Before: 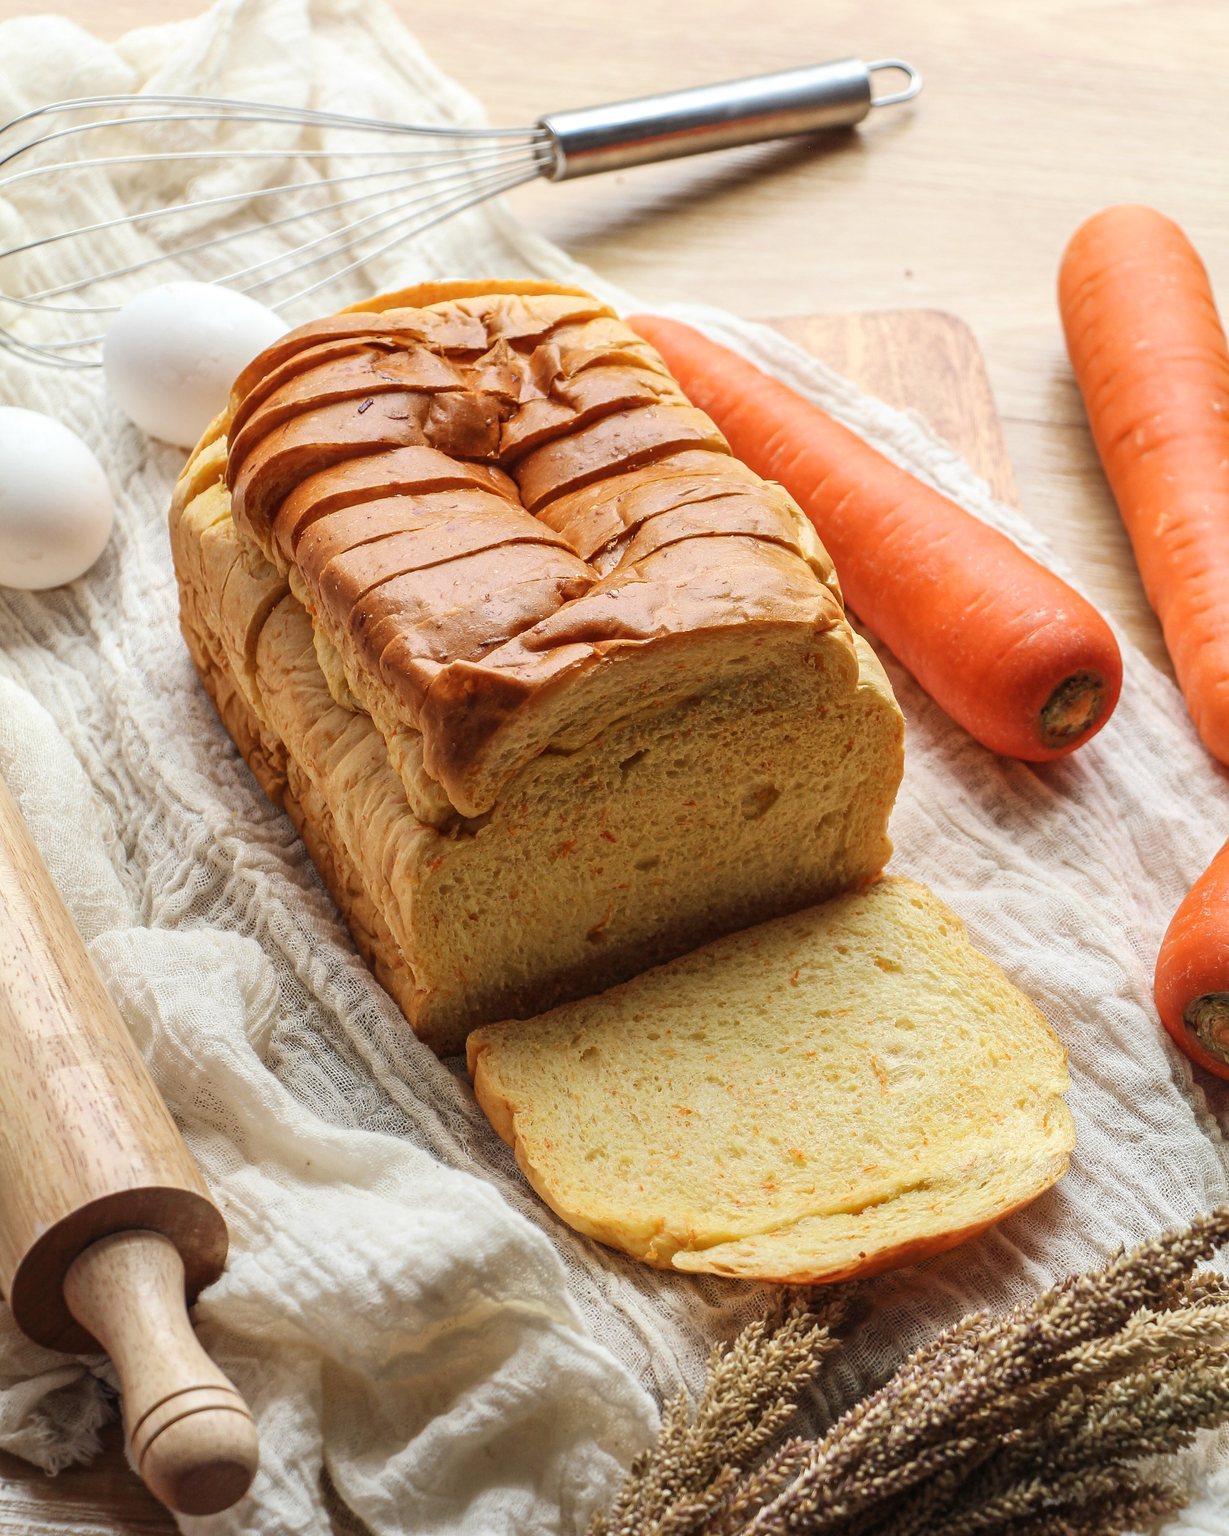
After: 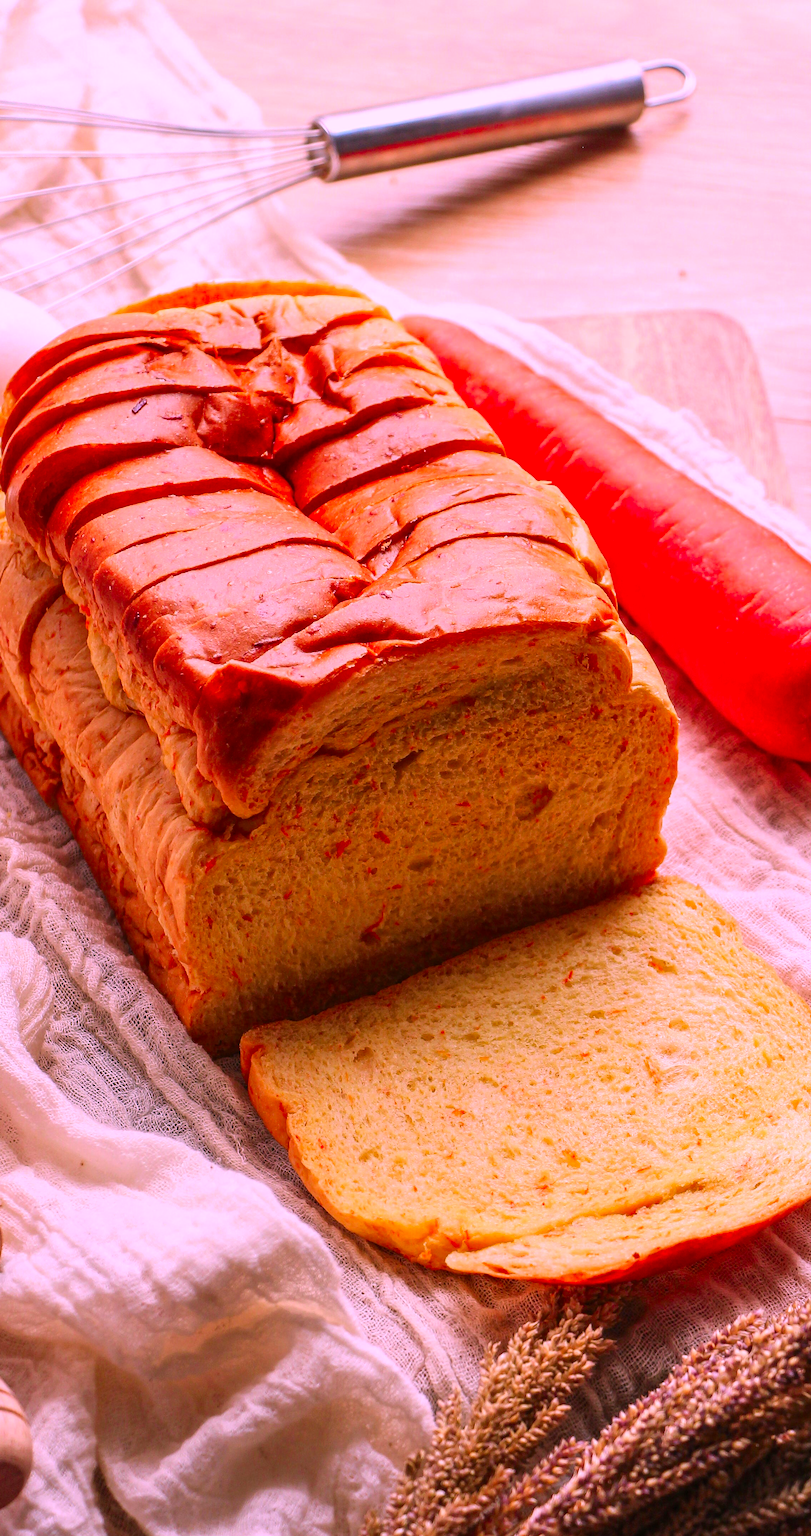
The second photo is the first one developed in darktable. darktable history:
crop and rotate: left 18.442%, right 15.508%
color correction: highlights a* 19.5, highlights b* -11.53, saturation 1.69
